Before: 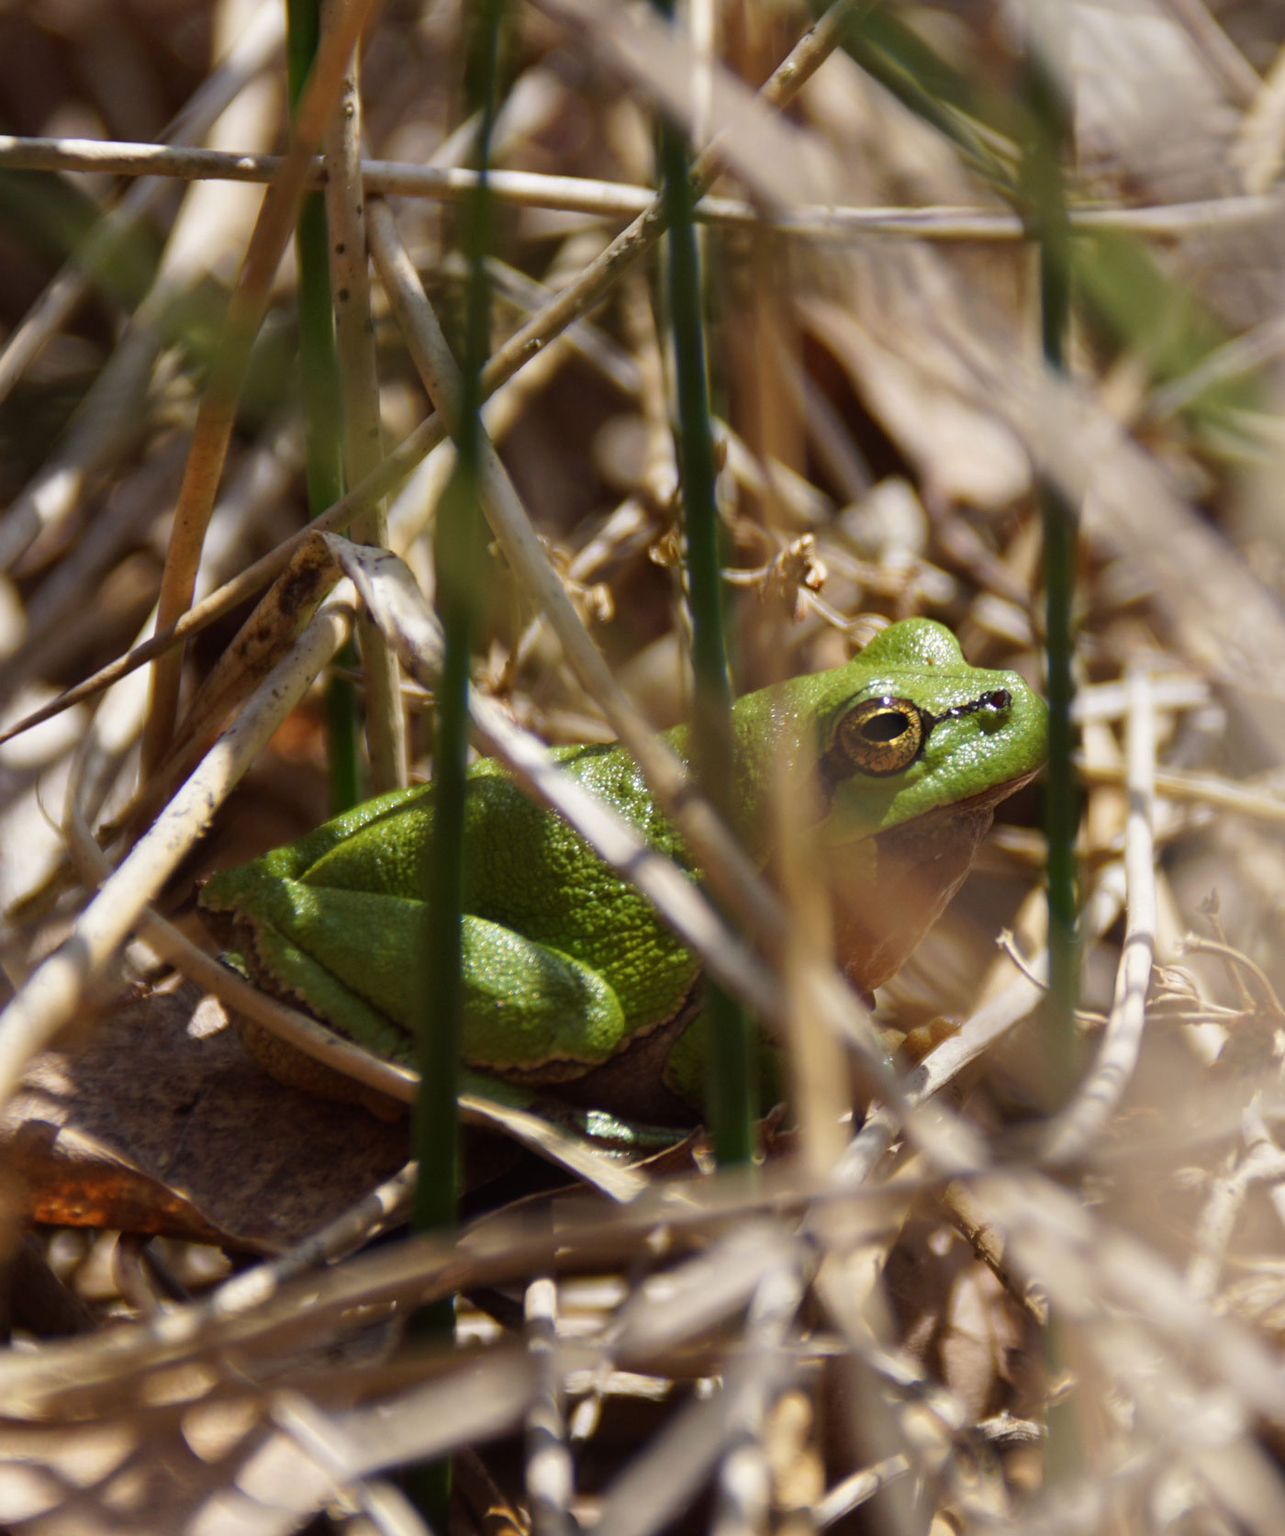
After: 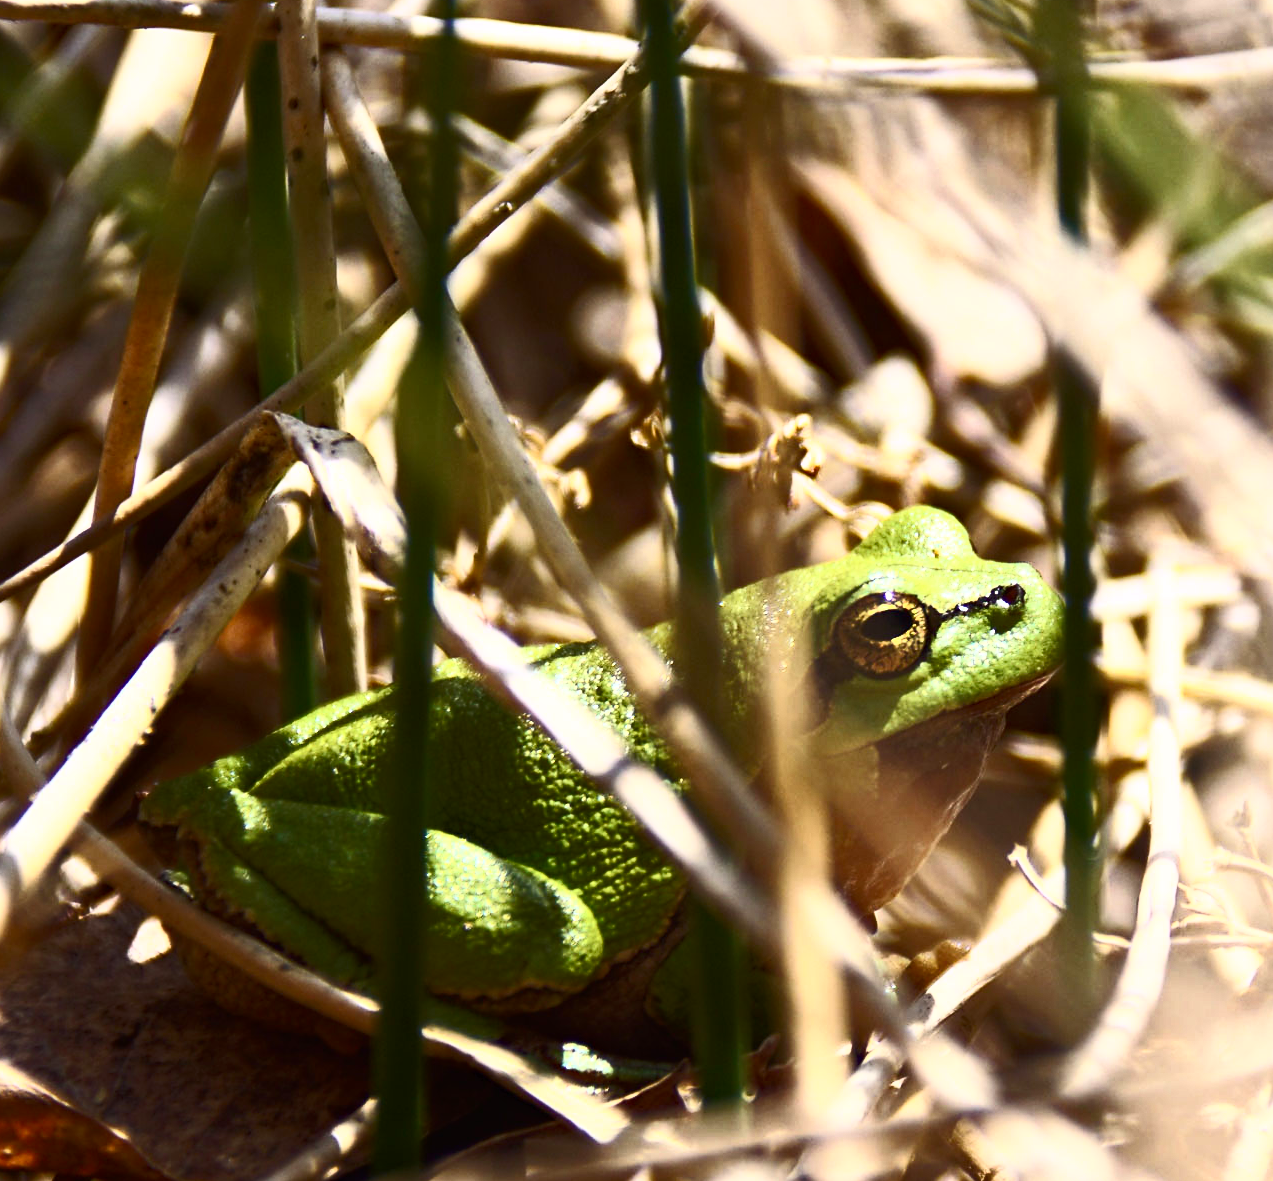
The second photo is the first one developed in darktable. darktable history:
crop: left 5.525%, top 10%, right 3.534%, bottom 19.373%
exposure: exposure -0.153 EV, compensate exposure bias true, compensate highlight preservation false
sharpen: radius 1.544, amount 0.365, threshold 1.525
haze removal: compatibility mode true, adaptive false
tone equalizer: on, module defaults
tone curve: curves: ch0 [(0, 0) (0.003, 0.01) (0.011, 0.017) (0.025, 0.035) (0.044, 0.068) (0.069, 0.109) (0.1, 0.144) (0.136, 0.185) (0.177, 0.231) (0.224, 0.279) (0.277, 0.346) (0.335, 0.42) (0.399, 0.5) (0.468, 0.603) (0.543, 0.712) (0.623, 0.808) (0.709, 0.883) (0.801, 0.957) (0.898, 0.993) (1, 1)], color space Lab, independent channels, preserve colors none
contrast brightness saturation: contrast 0.414, brightness 0.109, saturation 0.209
